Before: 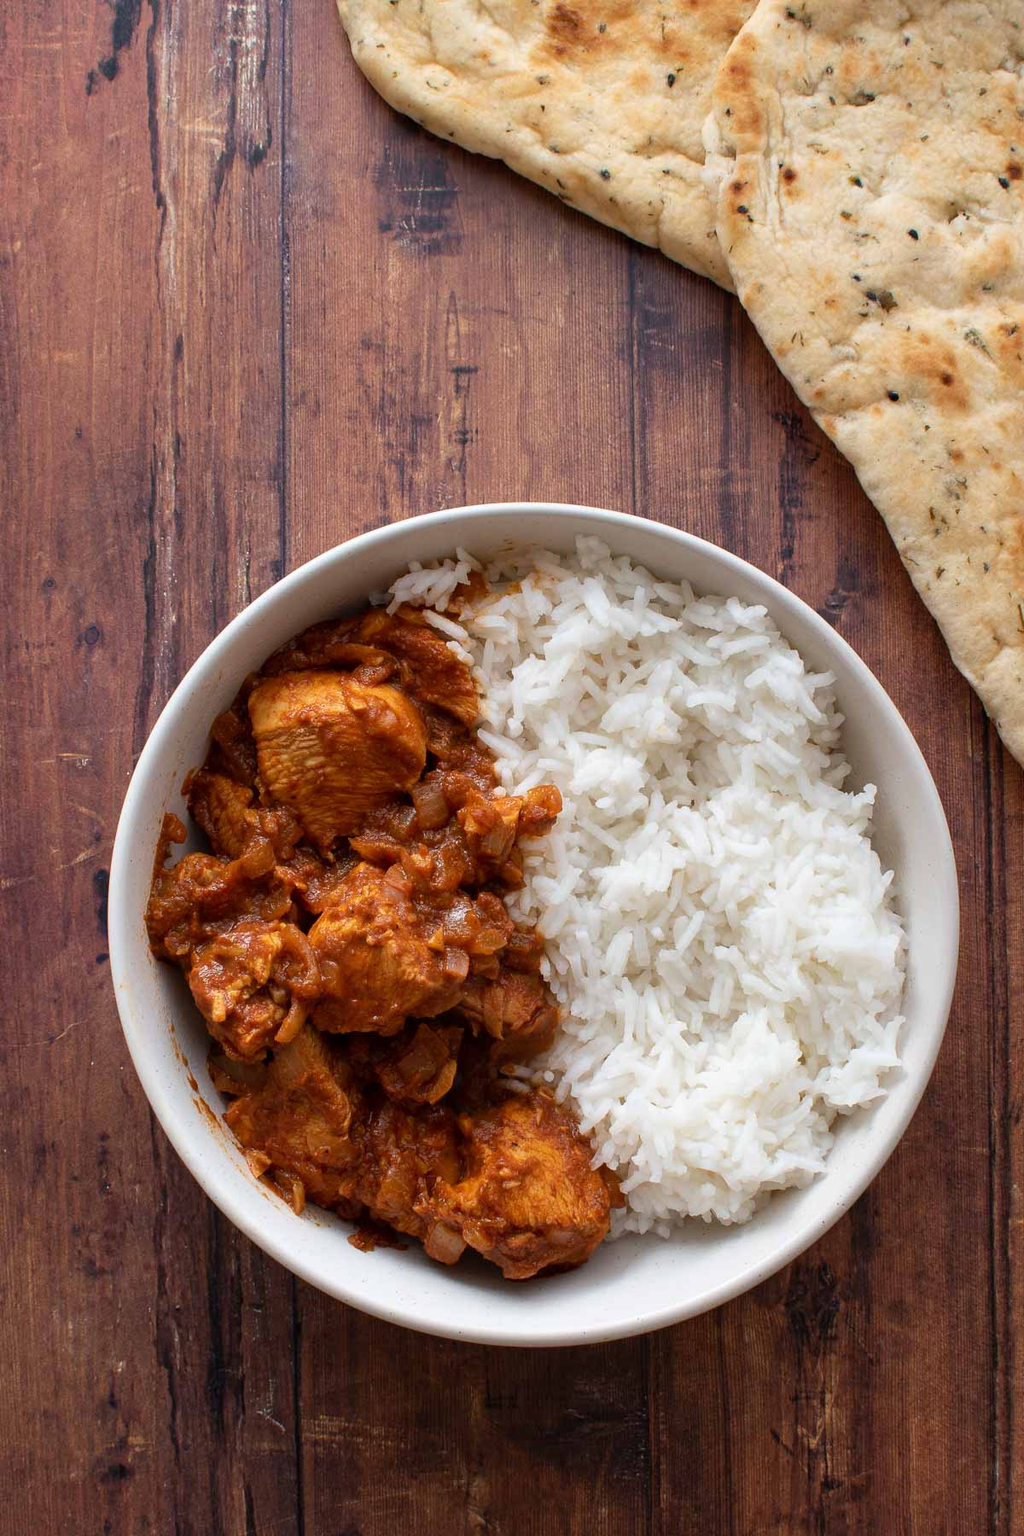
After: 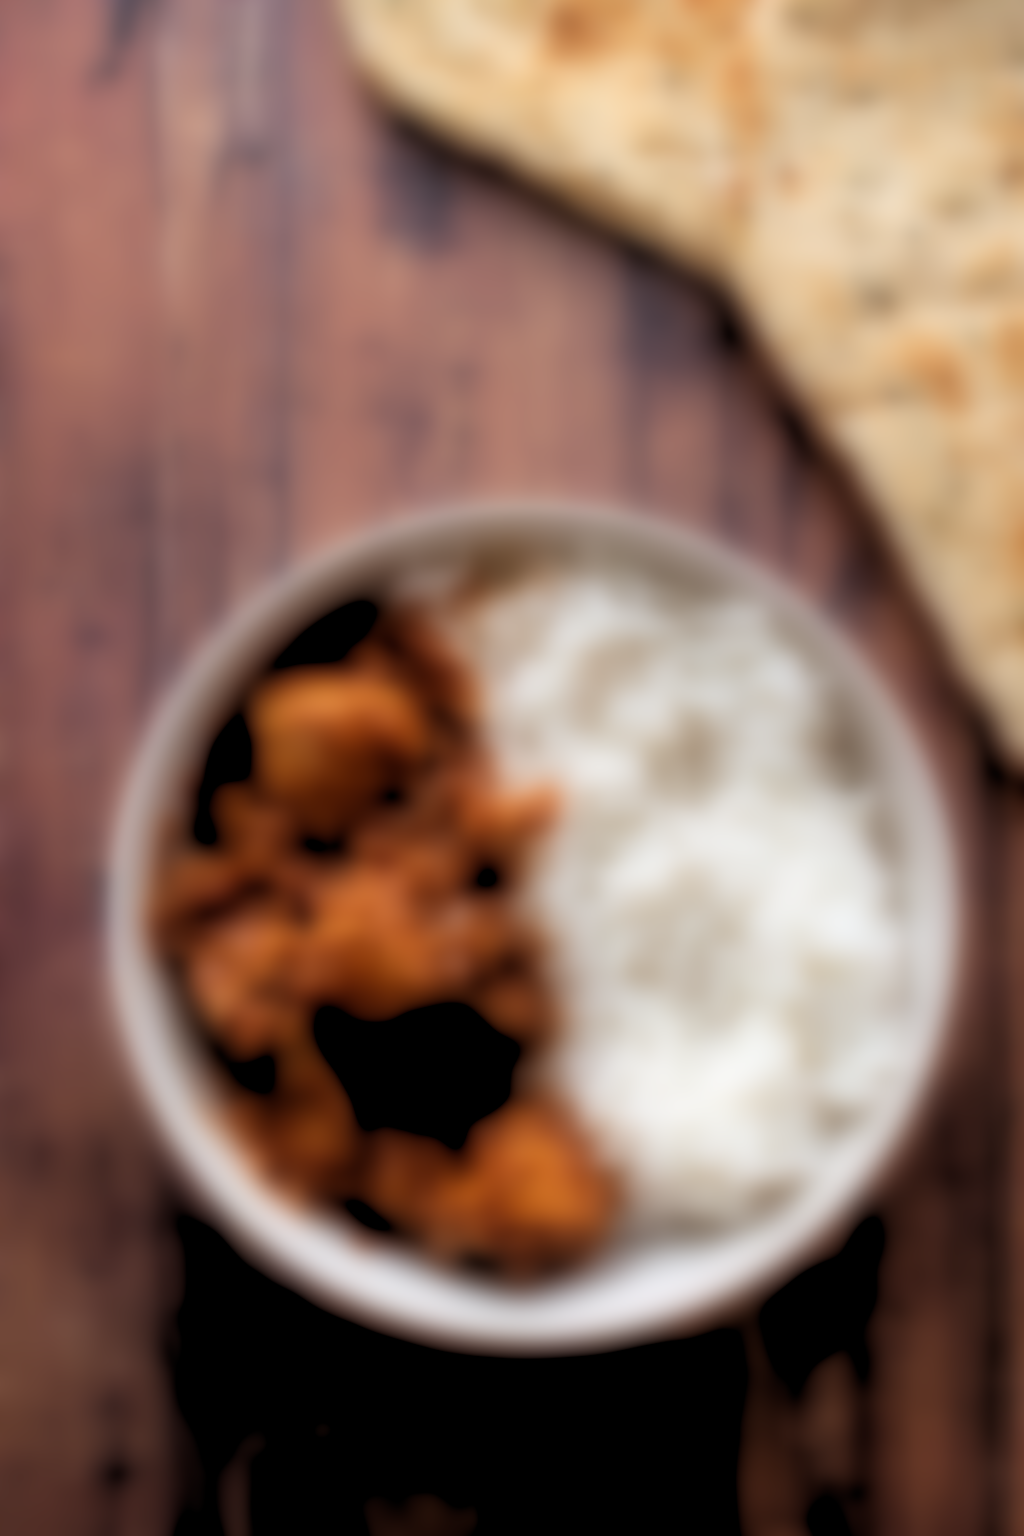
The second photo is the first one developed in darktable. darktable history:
rgb levels: levels [[0.029, 0.461, 0.922], [0, 0.5, 1], [0, 0.5, 1]]
lowpass: radius 16, unbound 0
